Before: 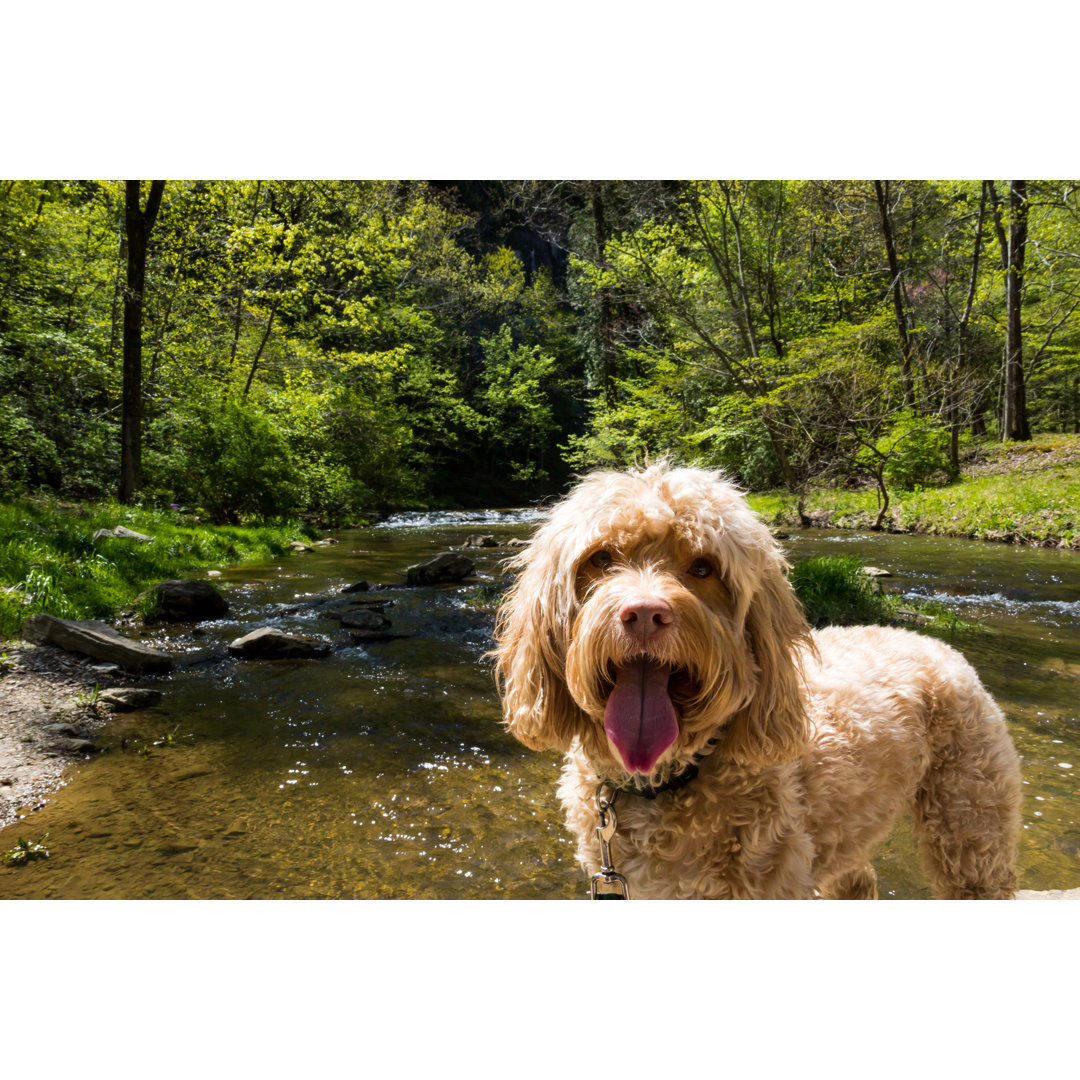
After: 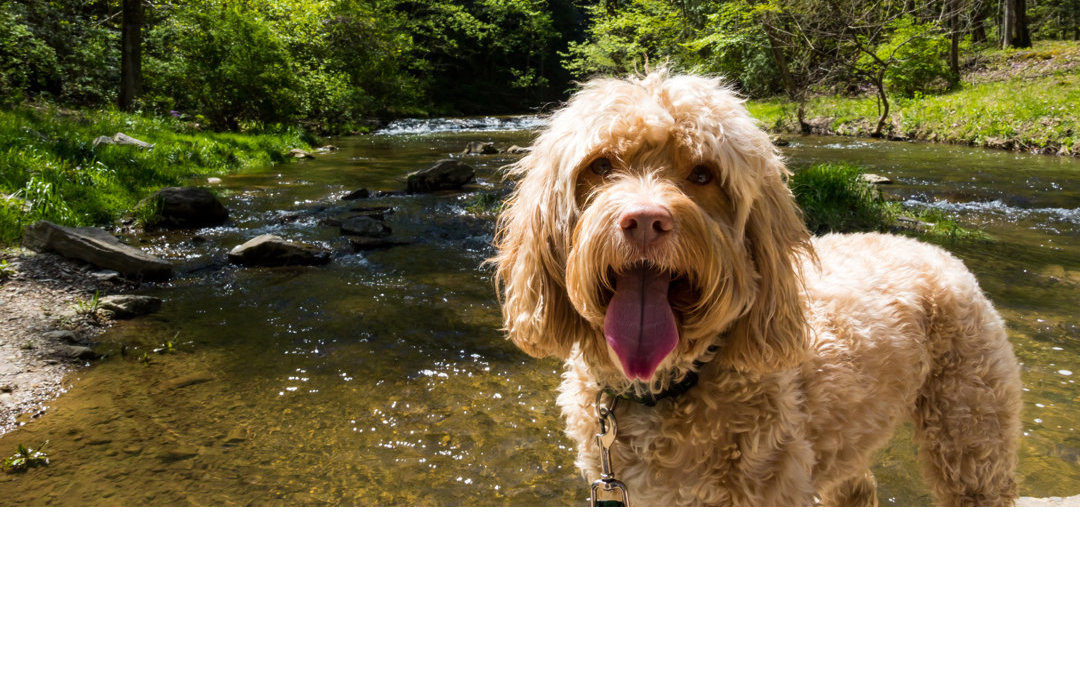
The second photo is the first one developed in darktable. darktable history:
crop and rotate: top 36.41%
